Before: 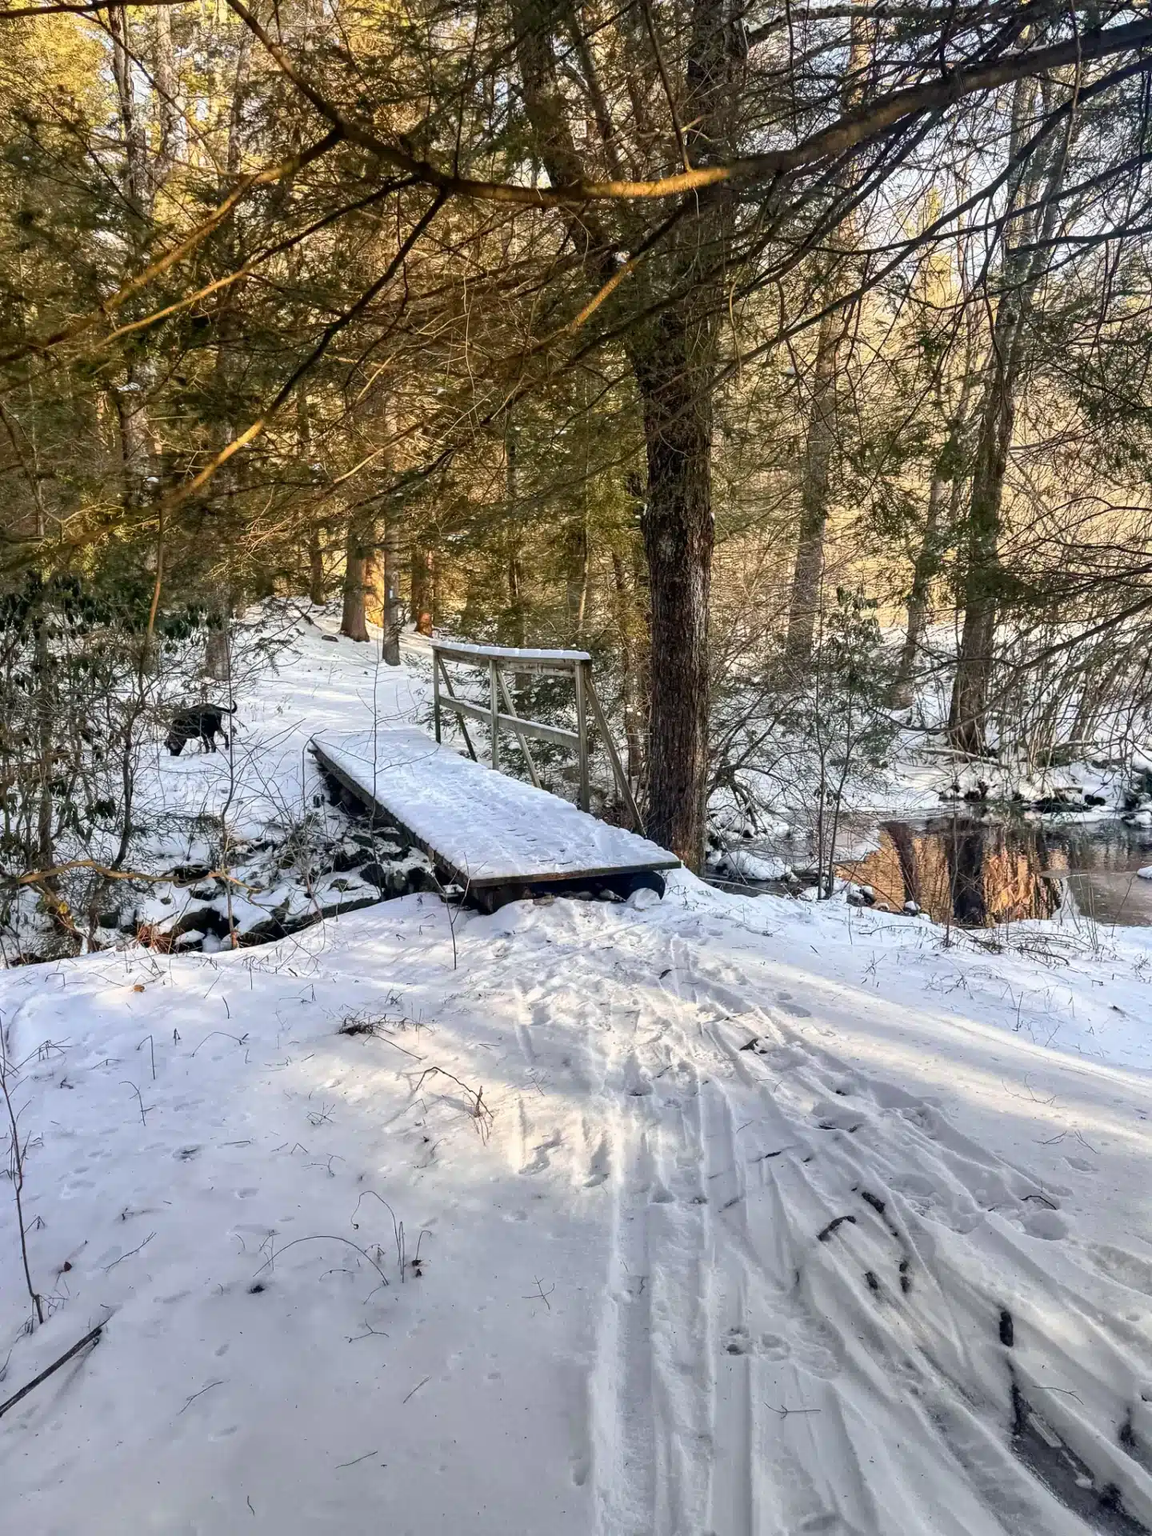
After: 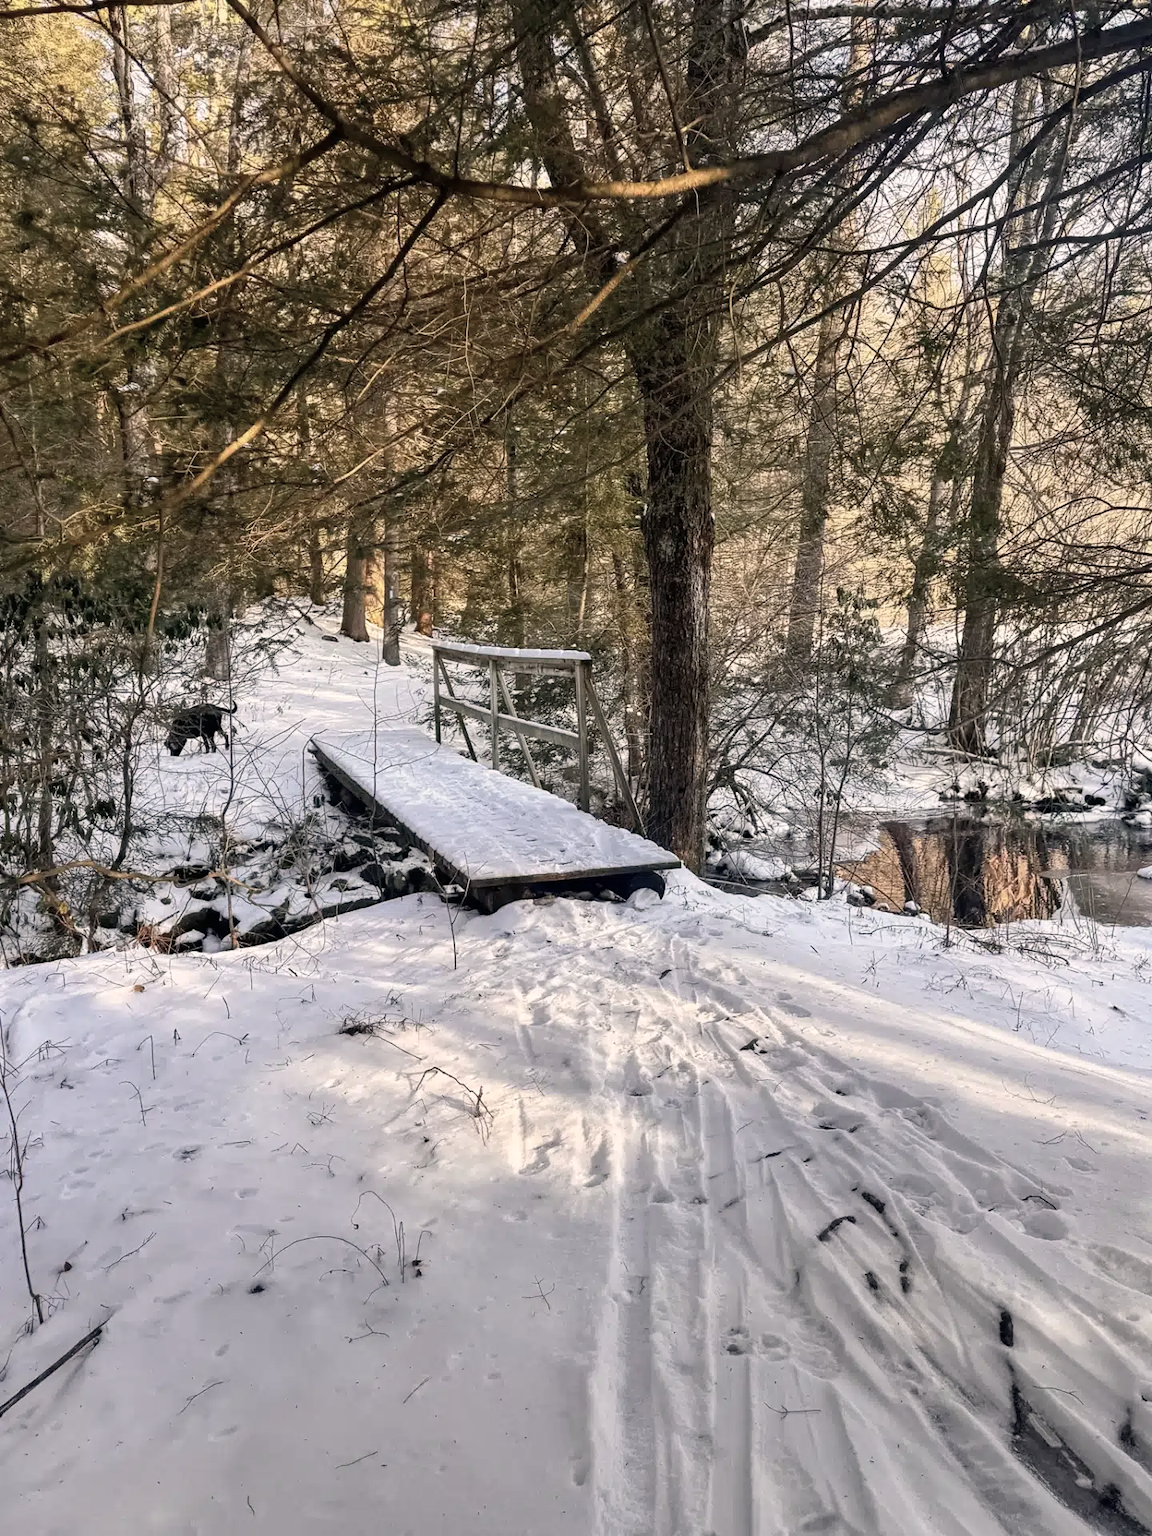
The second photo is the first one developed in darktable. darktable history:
color correction: highlights a* 5.53, highlights b* 5.22, saturation 0.642
